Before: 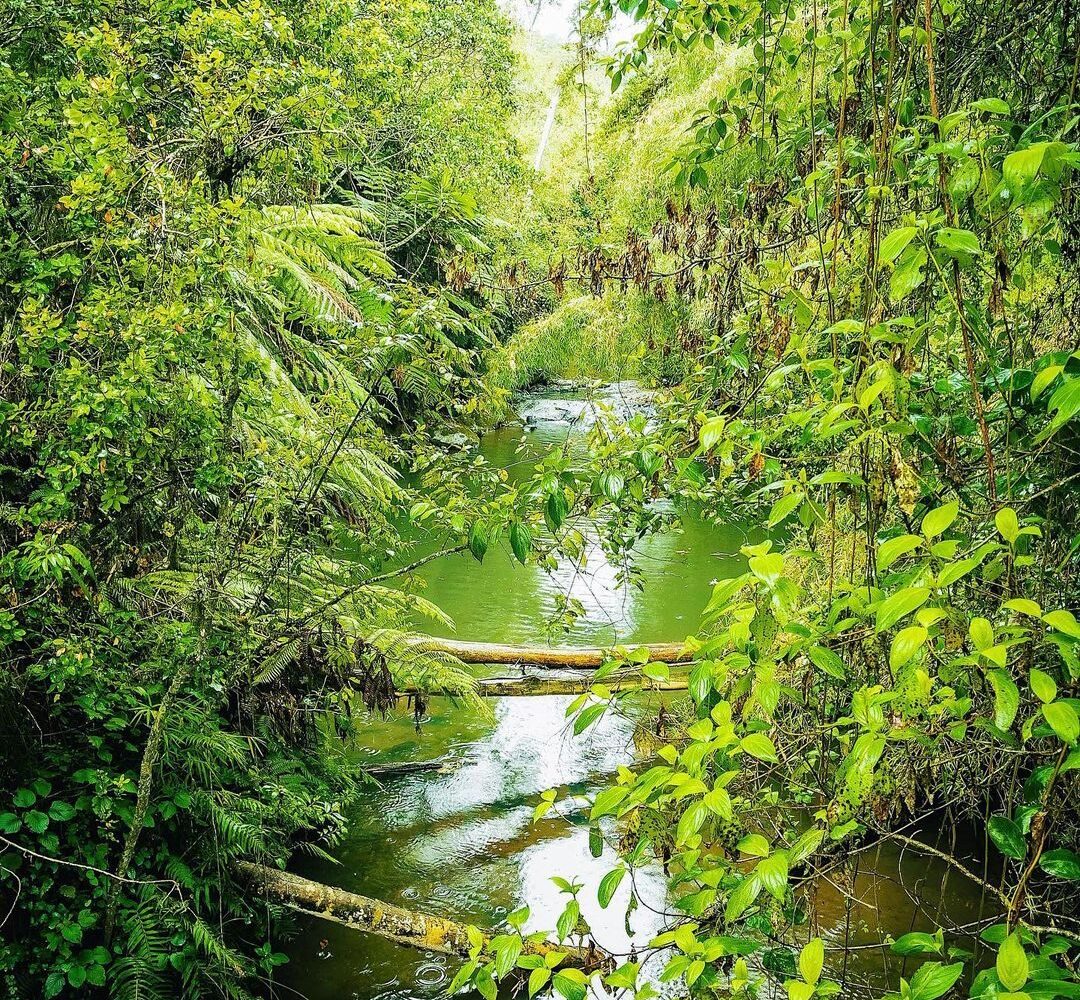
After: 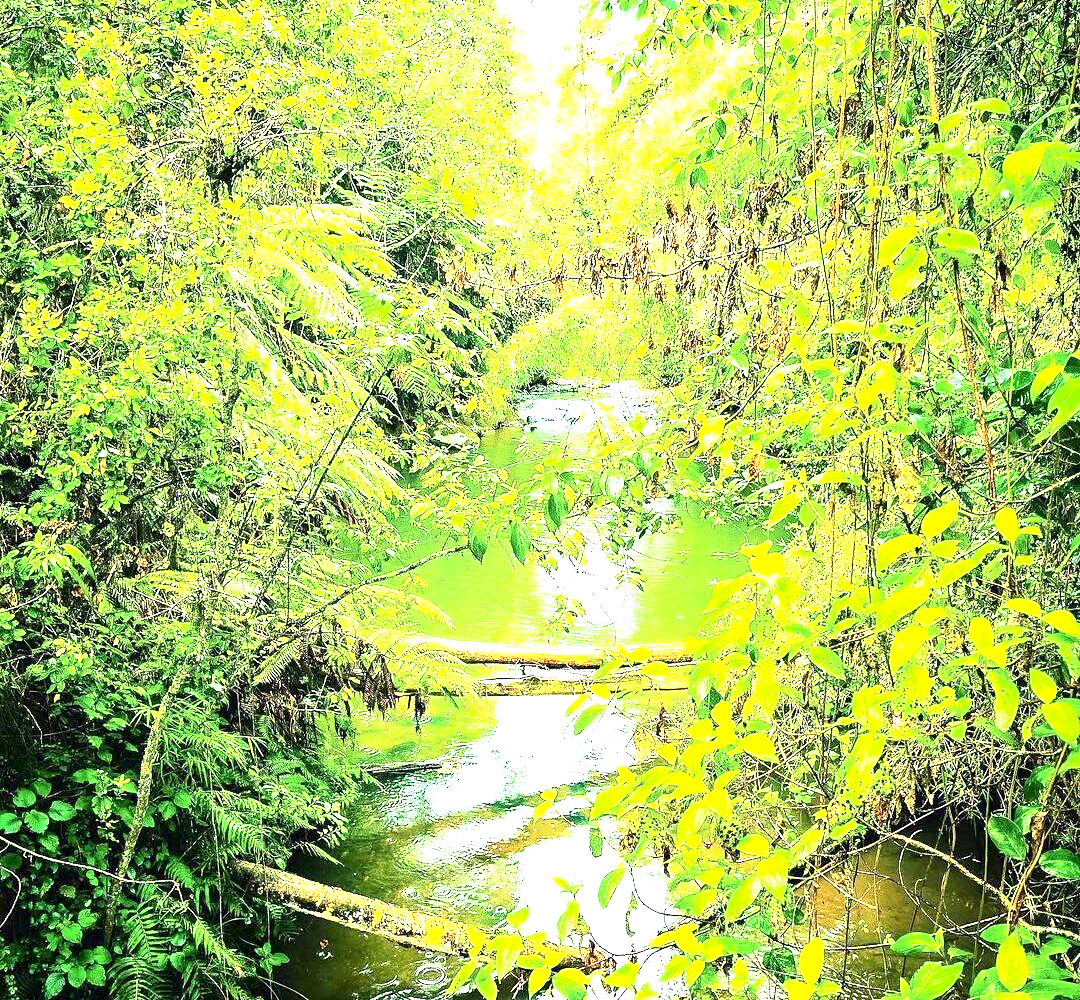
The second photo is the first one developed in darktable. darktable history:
exposure: black level correction 0.001, exposure 1.84 EV, compensate highlight preservation false
contrast brightness saturation: contrast 0.24, brightness 0.09
